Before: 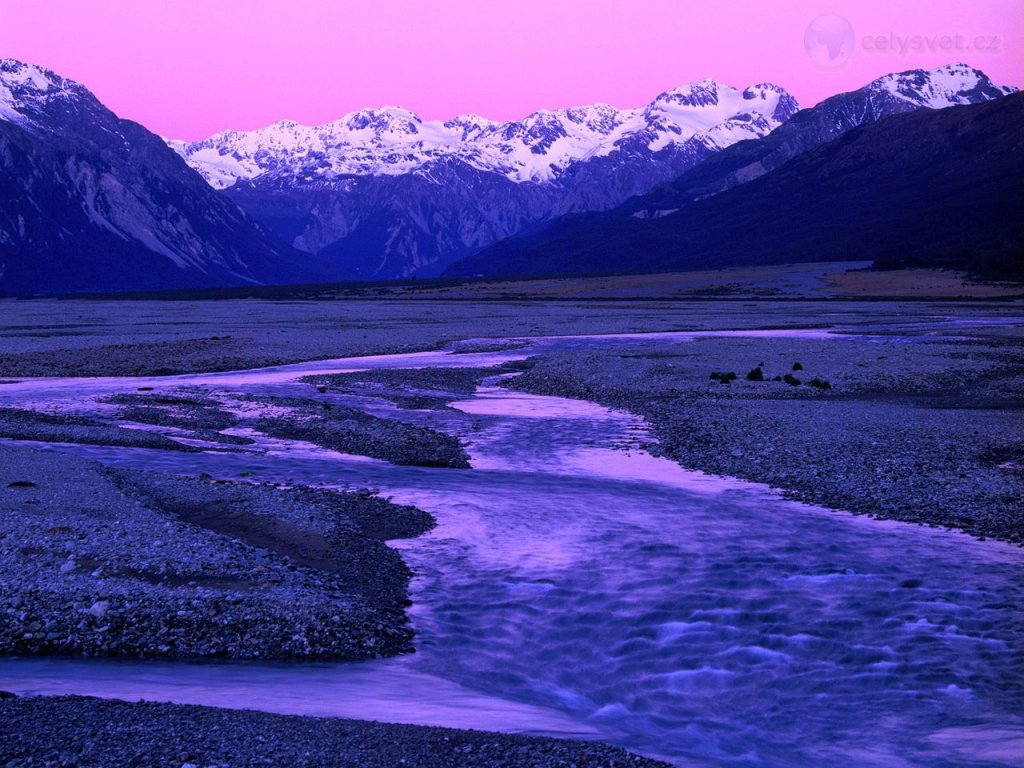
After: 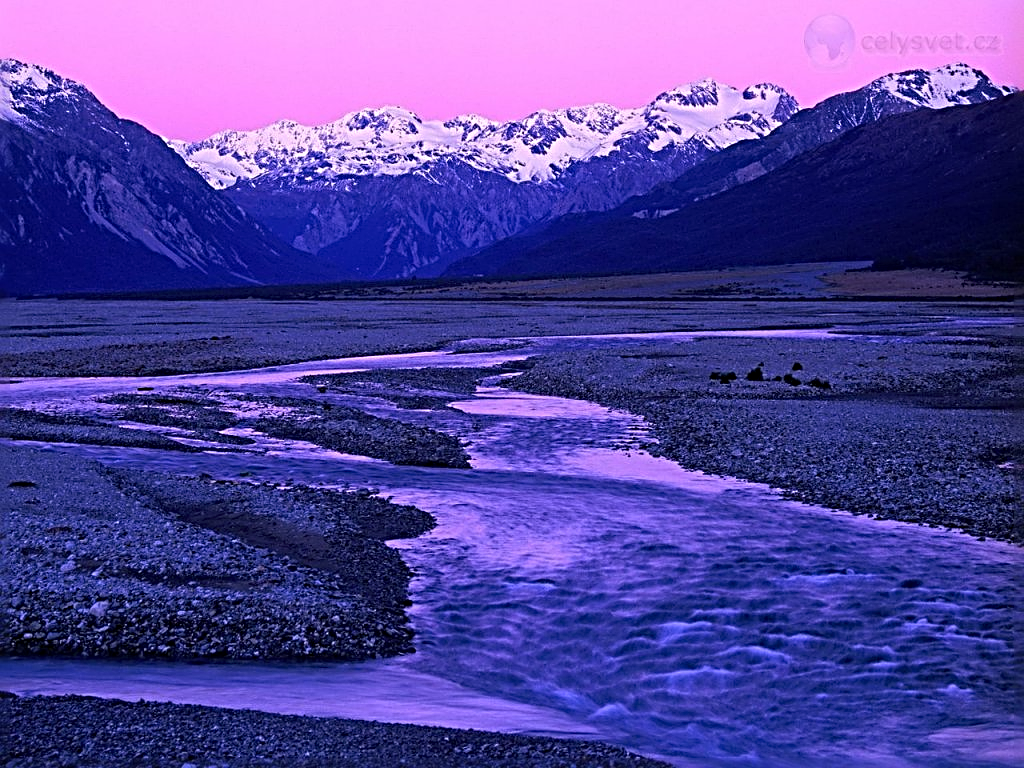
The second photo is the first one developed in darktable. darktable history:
sharpen: radius 3.7, amount 0.941
